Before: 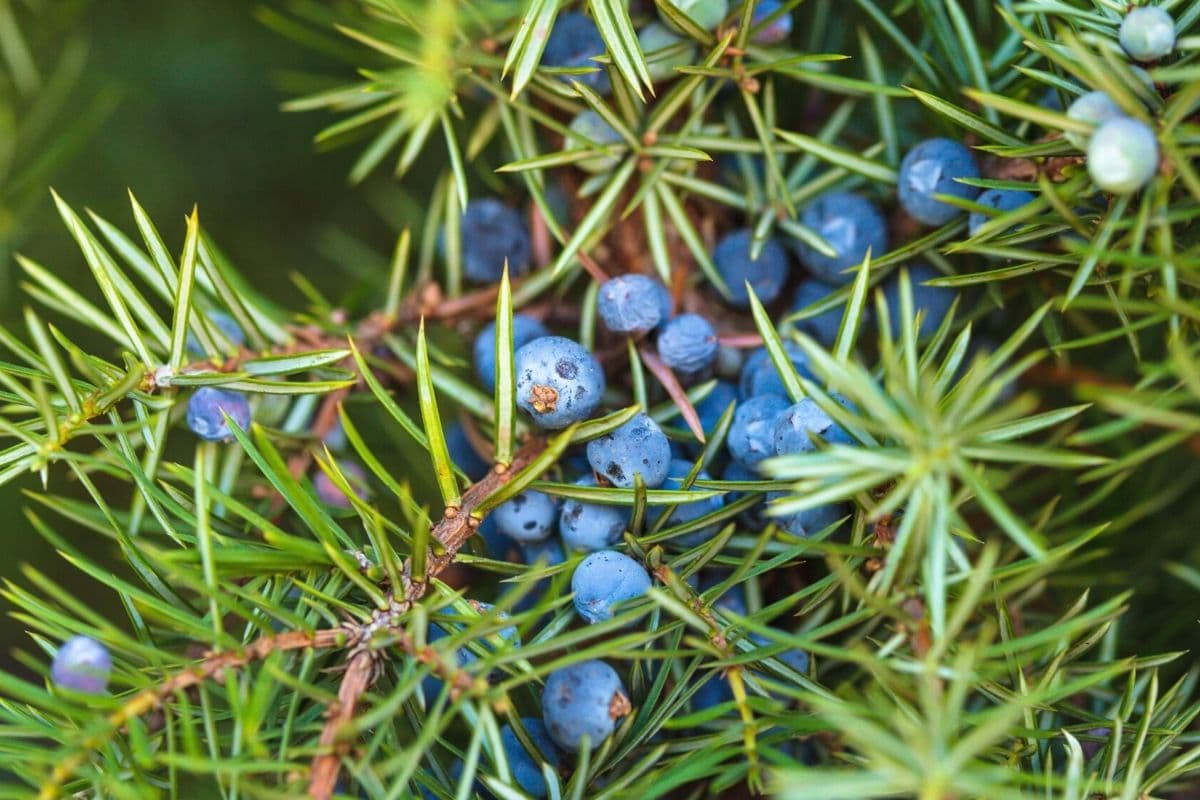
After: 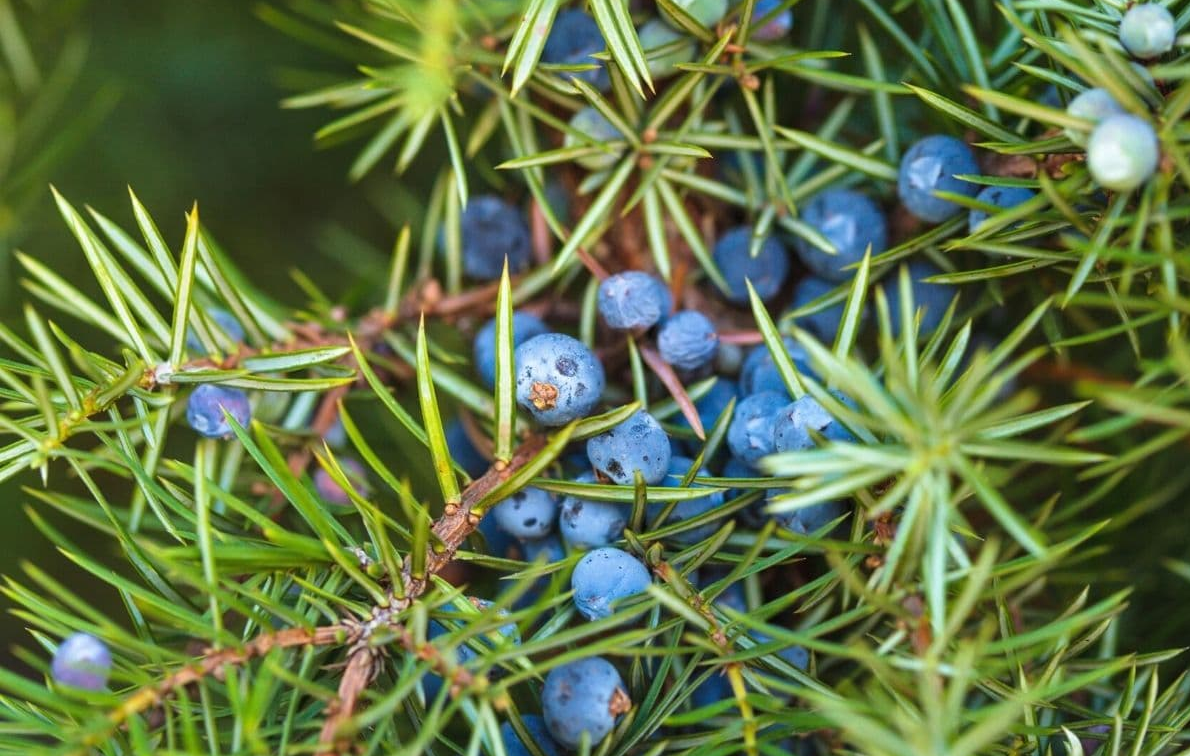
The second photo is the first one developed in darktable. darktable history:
crop: top 0.39%, right 0.259%, bottom 5.024%
